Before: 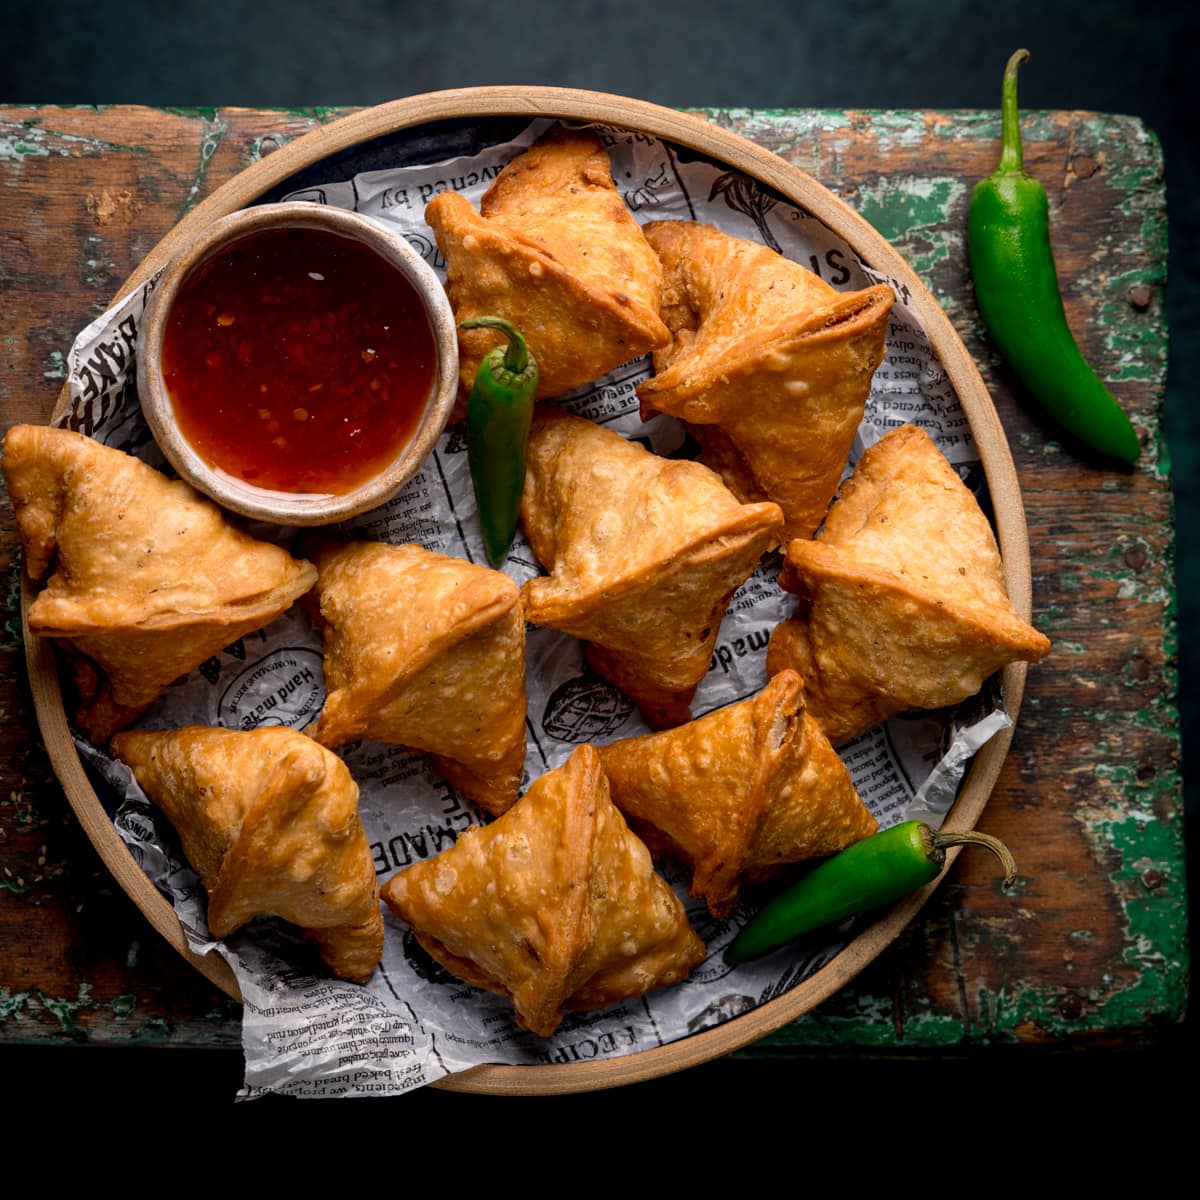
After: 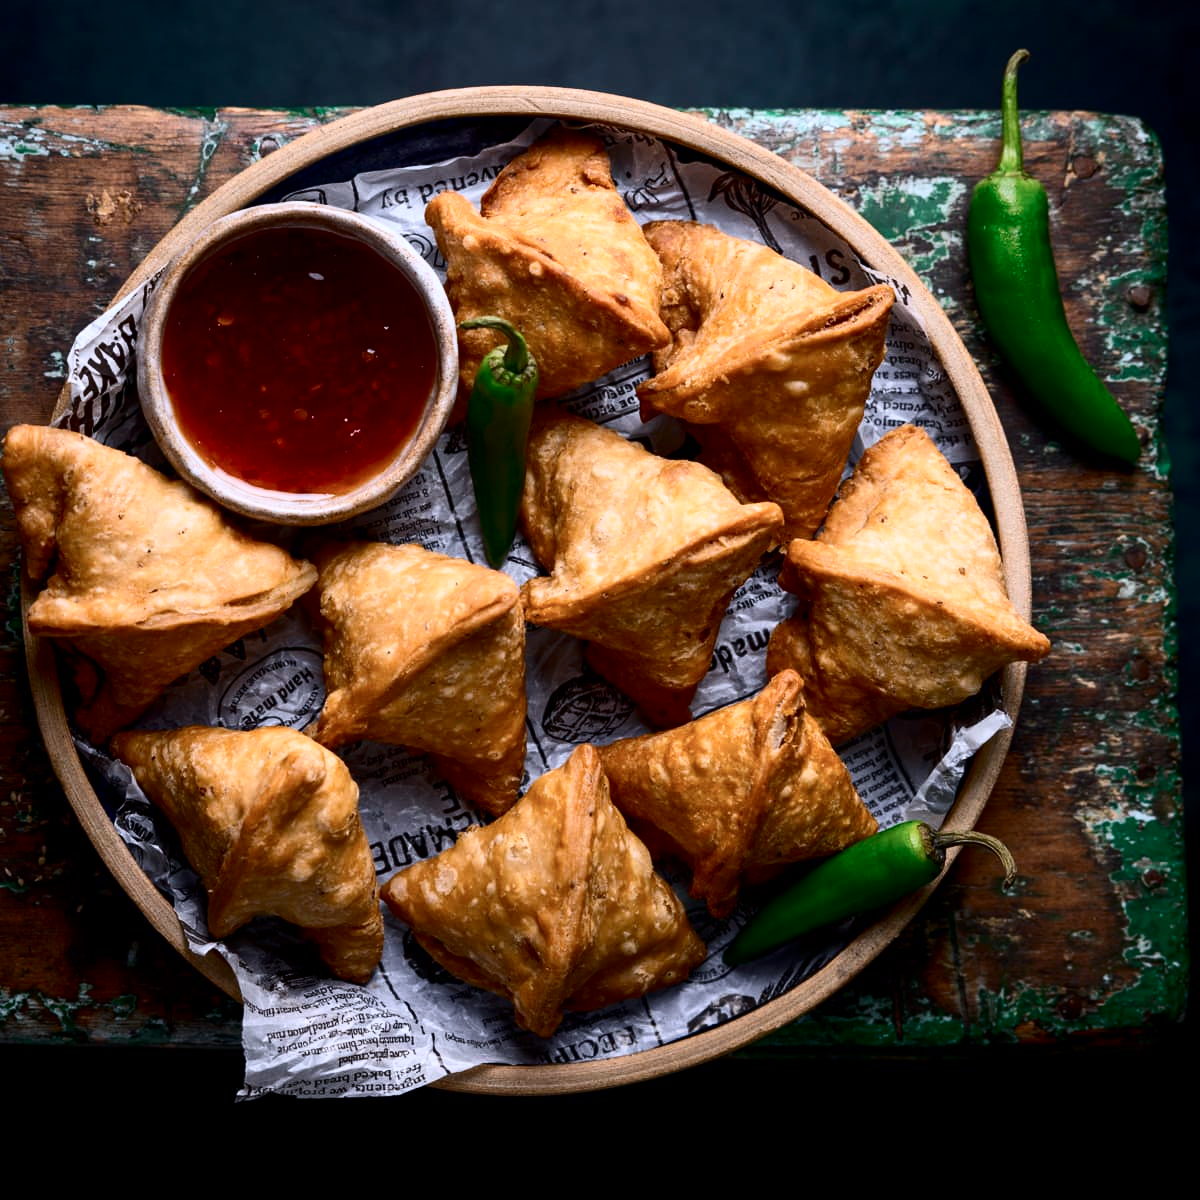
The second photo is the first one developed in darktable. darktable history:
contrast brightness saturation: contrast 0.29
color calibration: illuminant as shot in camera, x 0.37, y 0.382, temperature 4318.31 K
